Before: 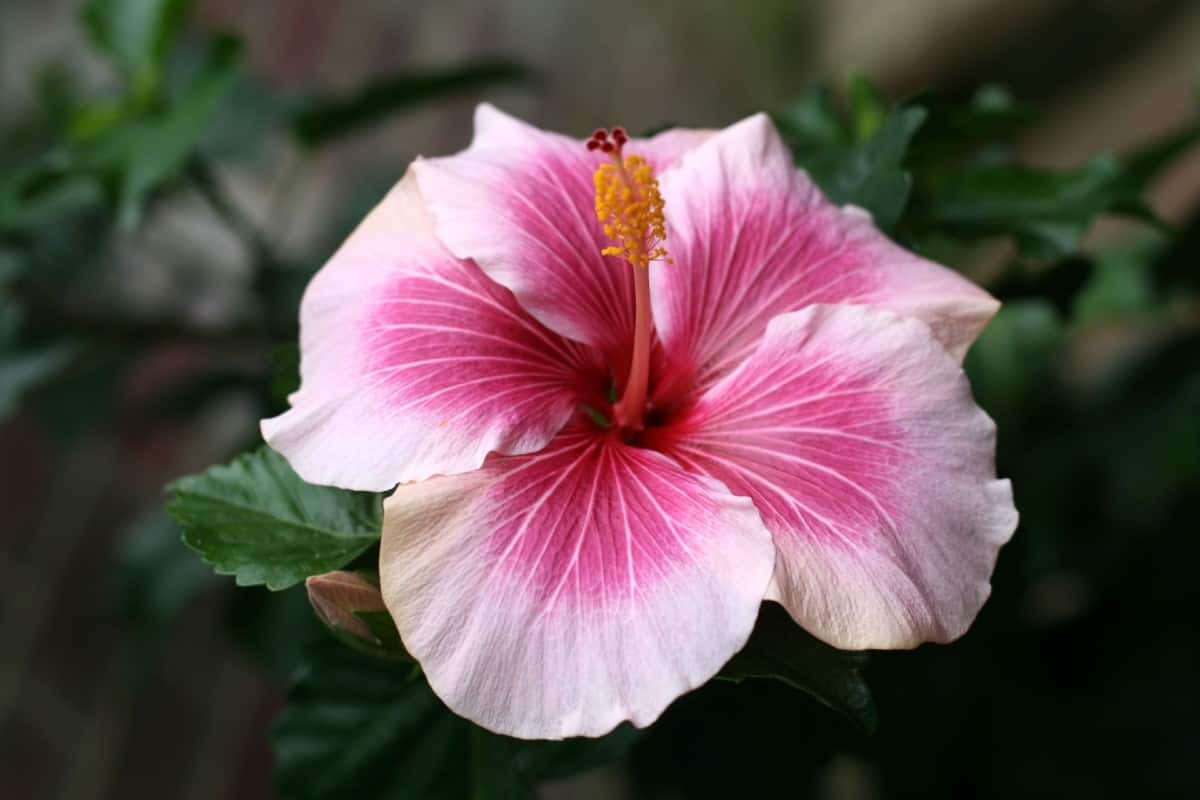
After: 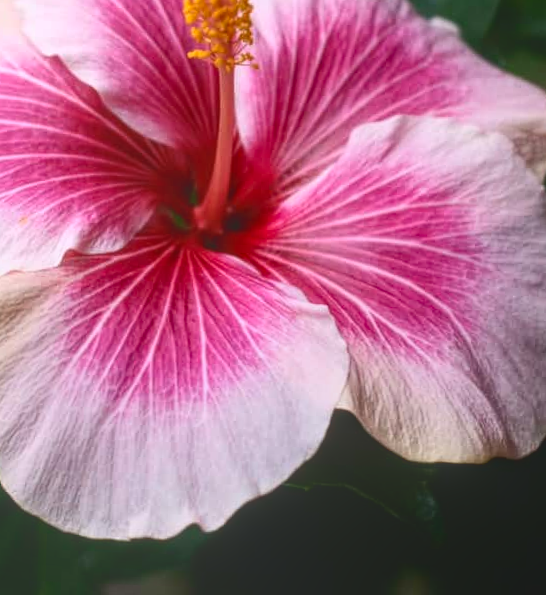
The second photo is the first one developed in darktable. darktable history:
rotate and perspective: rotation 2.27°, automatic cropping off
contrast brightness saturation: contrast 0.2, brightness -0.11, saturation 0.1
crop: left 35.432%, top 26.233%, right 20.145%, bottom 3.432%
local contrast: highlights 73%, shadows 15%, midtone range 0.197
